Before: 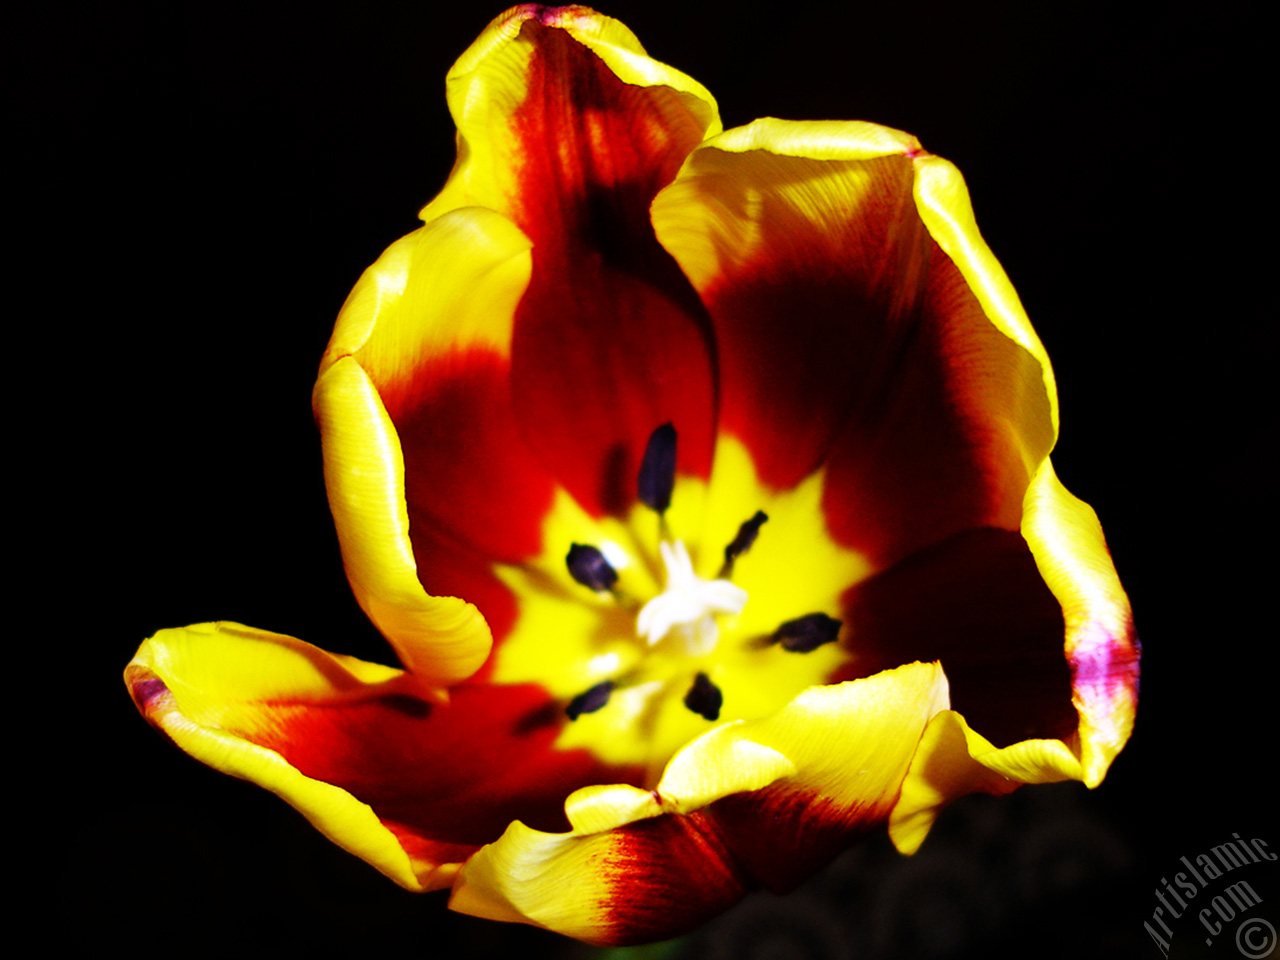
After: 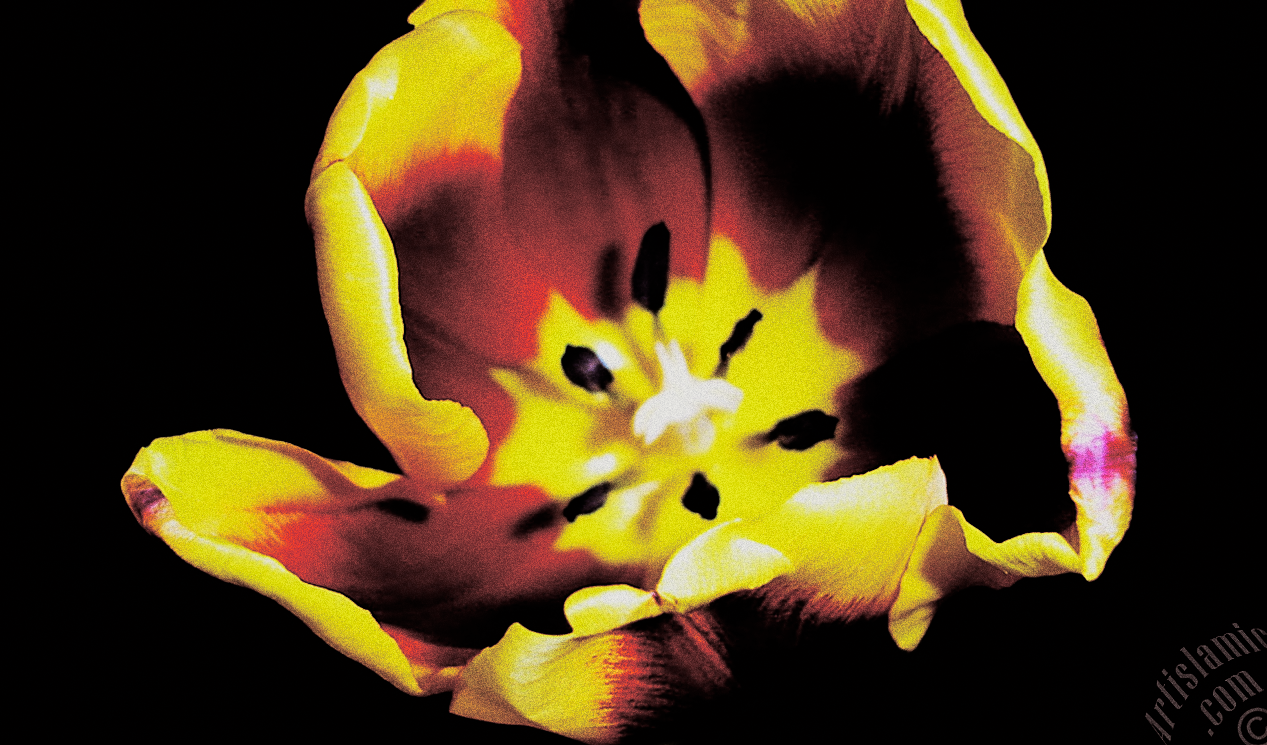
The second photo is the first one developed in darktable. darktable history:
crop and rotate: top 19.998%
grain: coarseness 10.62 ISO, strength 55.56%
split-toning: shadows › saturation 0.24, highlights › hue 54°, highlights › saturation 0.24
sharpen: on, module defaults
filmic rgb: black relative exposure -5 EV, hardness 2.88, contrast 1.2
rotate and perspective: rotation -1°, crop left 0.011, crop right 0.989, crop top 0.025, crop bottom 0.975
